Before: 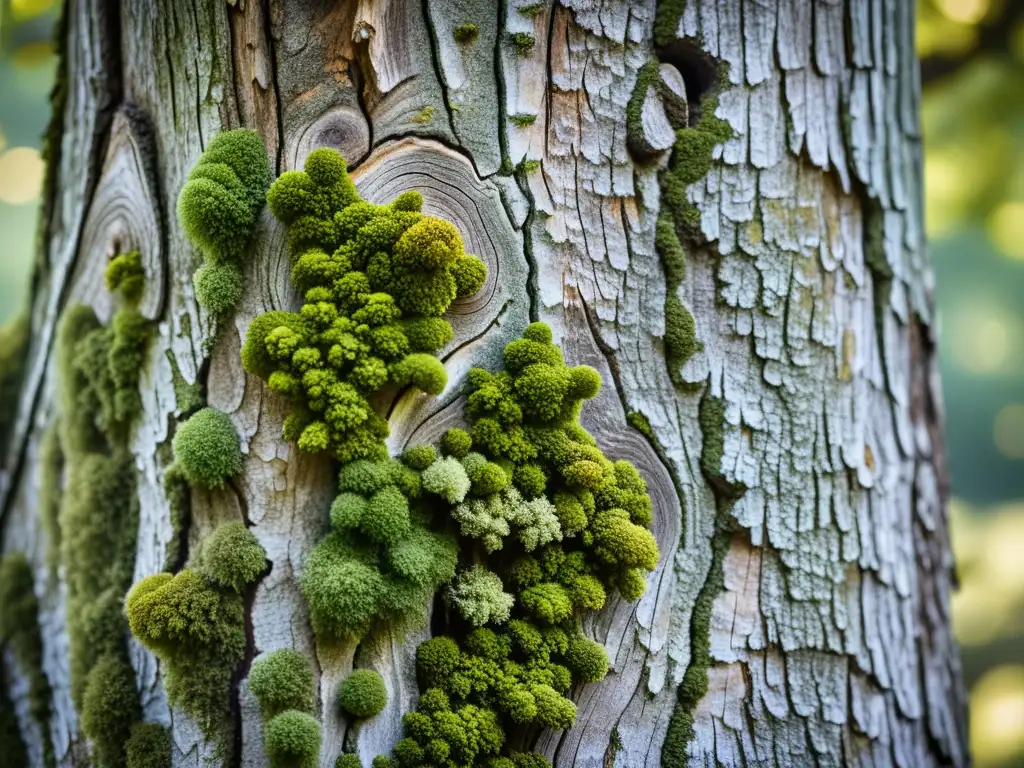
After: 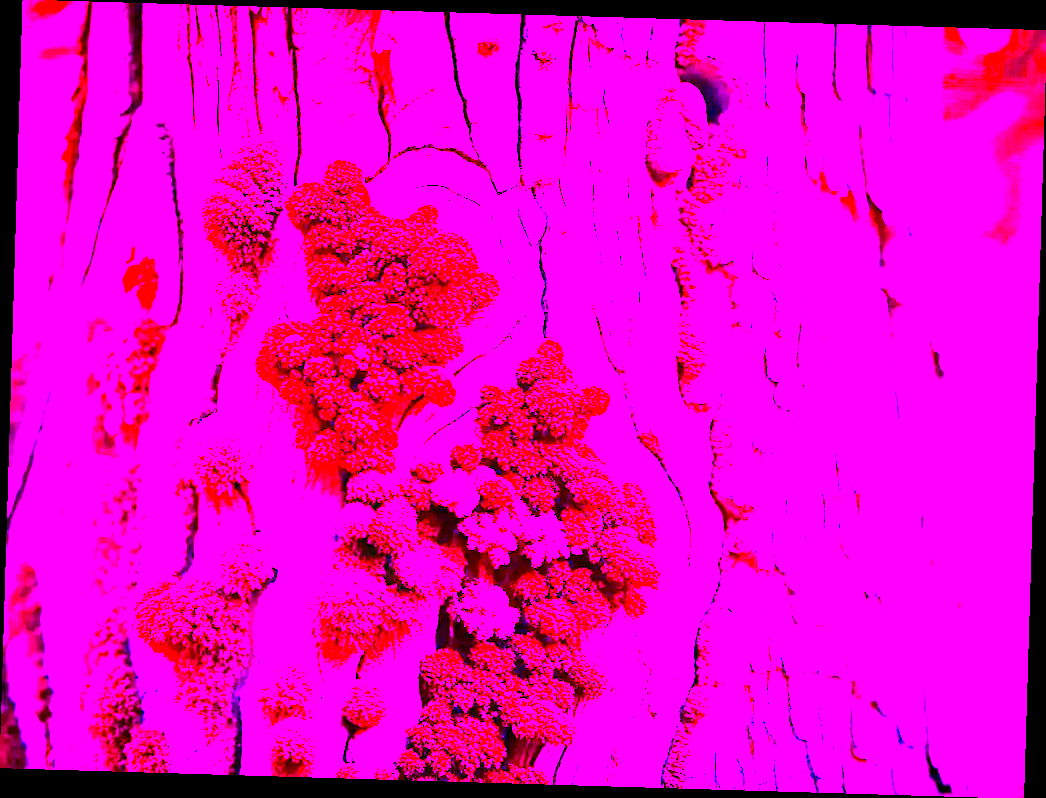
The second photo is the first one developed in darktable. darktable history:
color correction: saturation 1.34
white balance: red 8, blue 8
rotate and perspective: rotation 1.72°, automatic cropping off
